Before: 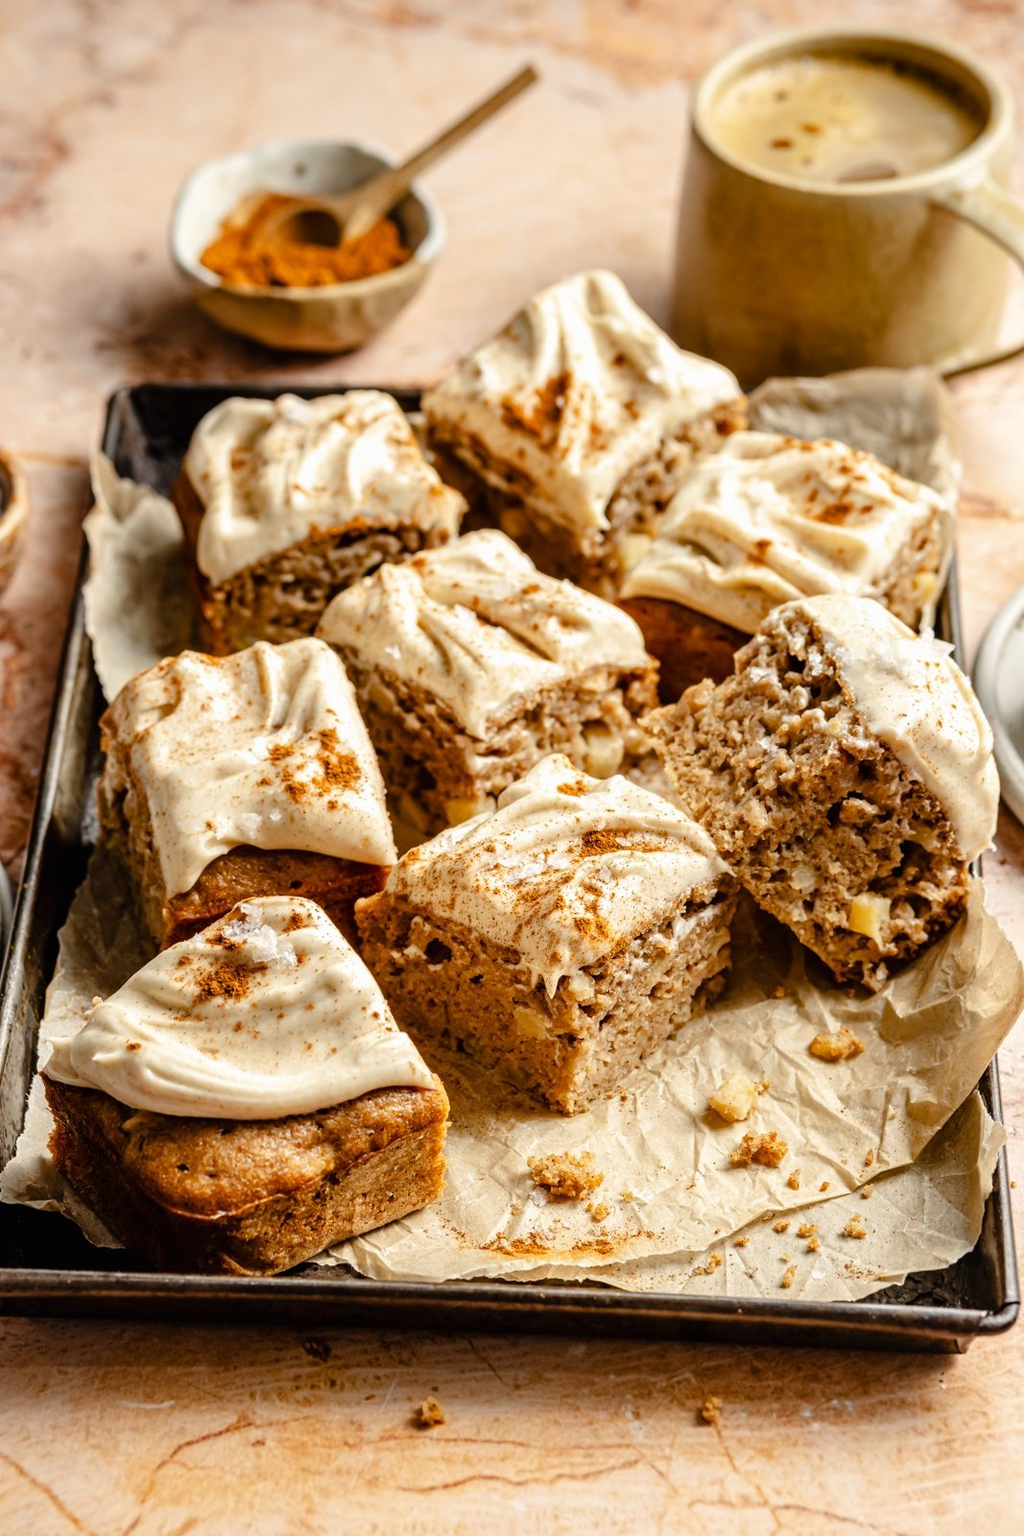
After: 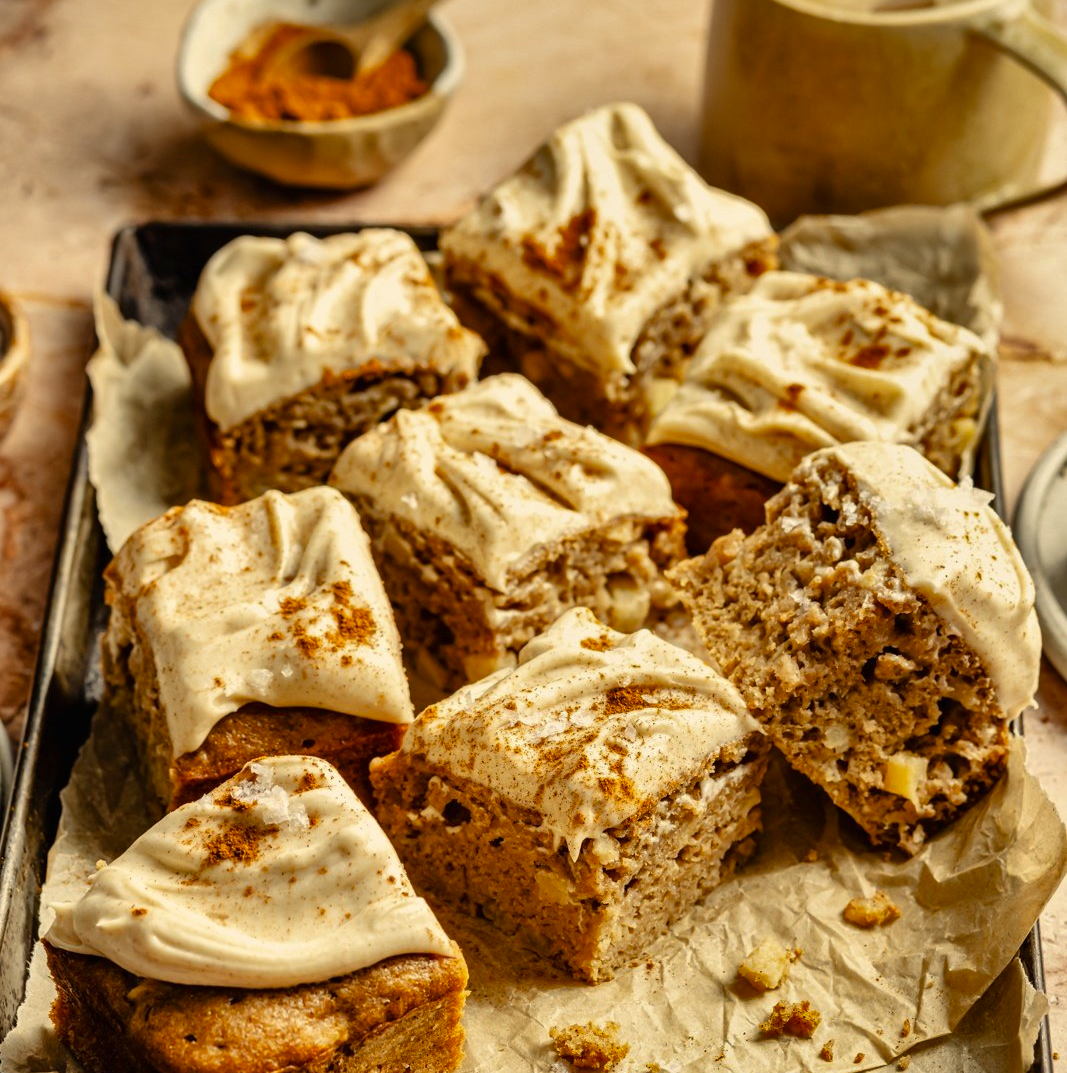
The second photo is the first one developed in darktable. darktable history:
crop: top 11.177%, bottom 21.709%
shadows and highlights: white point adjustment -3.8, highlights -63.48, soften with gaussian
color correction: highlights a* 1.41, highlights b* 17.69
